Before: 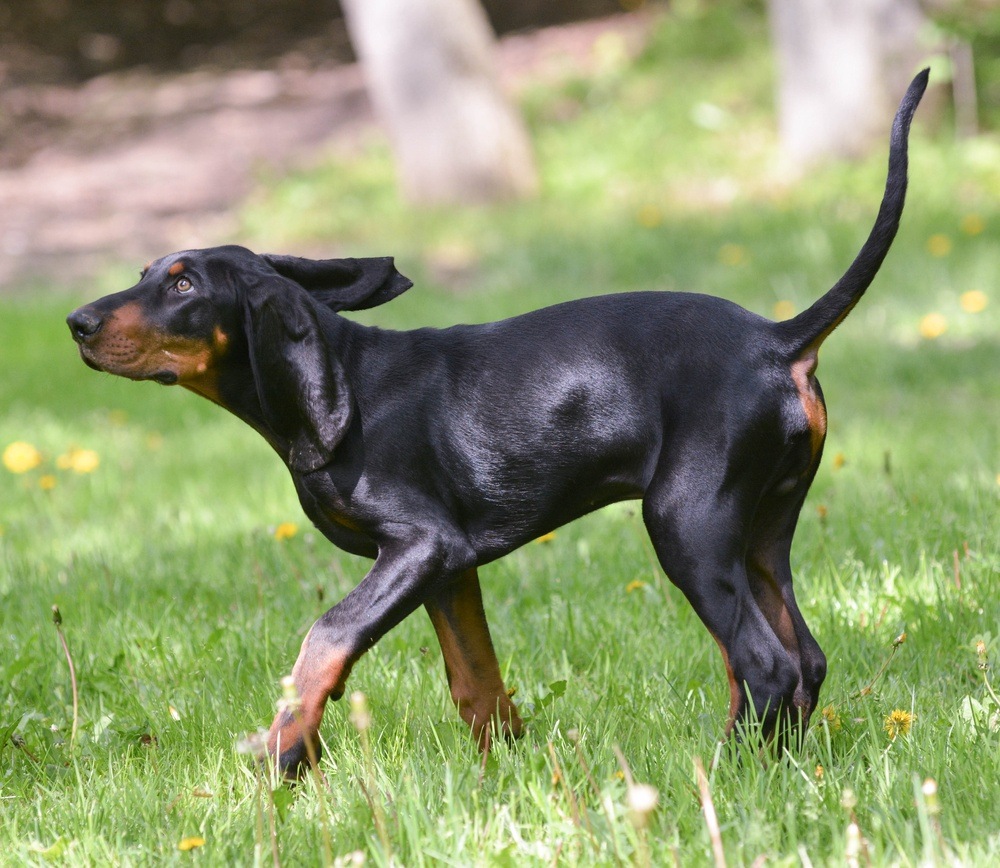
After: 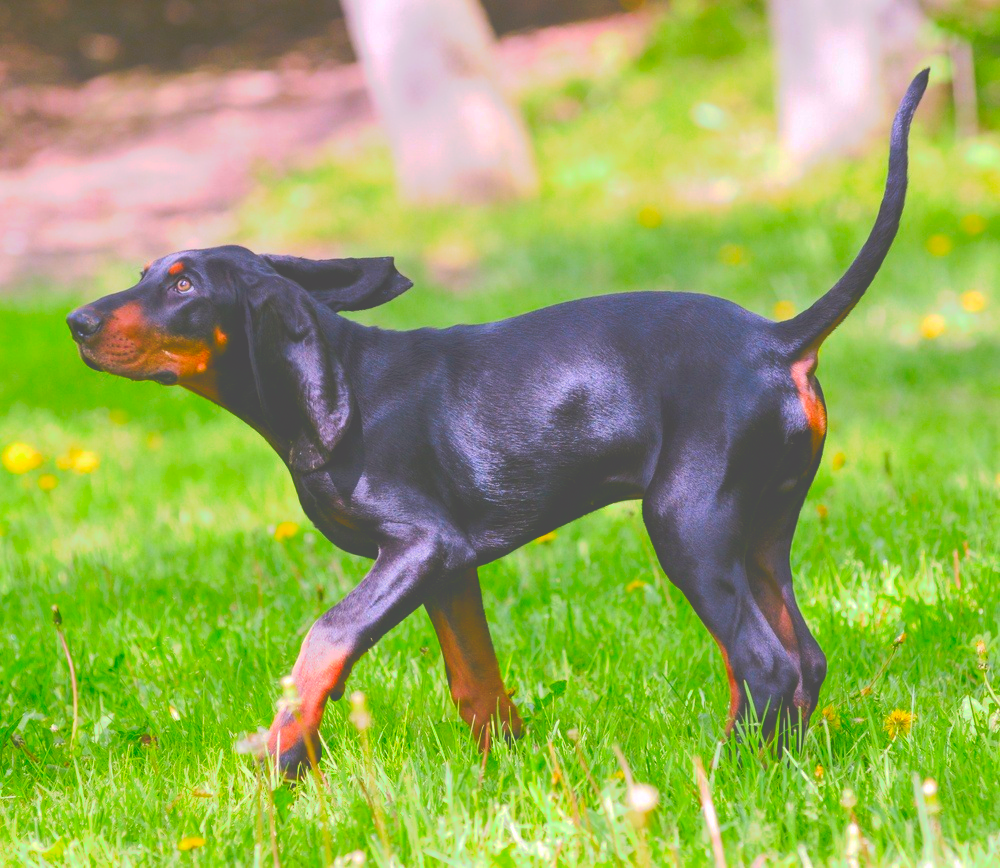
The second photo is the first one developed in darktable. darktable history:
color correction: highlights a* 1.59, highlights b* -1.7, saturation 2.48
tone curve: curves: ch0 [(0, 0) (0.003, 0.298) (0.011, 0.298) (0.025, 0.298) (0.044, 0.3) (0.069, 0.302) (0.1, 0.312) (0.136, 0.329) (0.177, 0.354) (0.224, 0.376) (0.277, 0.408) (0.335, 0.453) (0.399, 0.503) (0.468, 0.562) (0.543, 0.623) (0.623, 0.686) (0.709, 0.754) (0.801, 0.825) (0.898, 0.873) (1, 1)], preserve colors none
